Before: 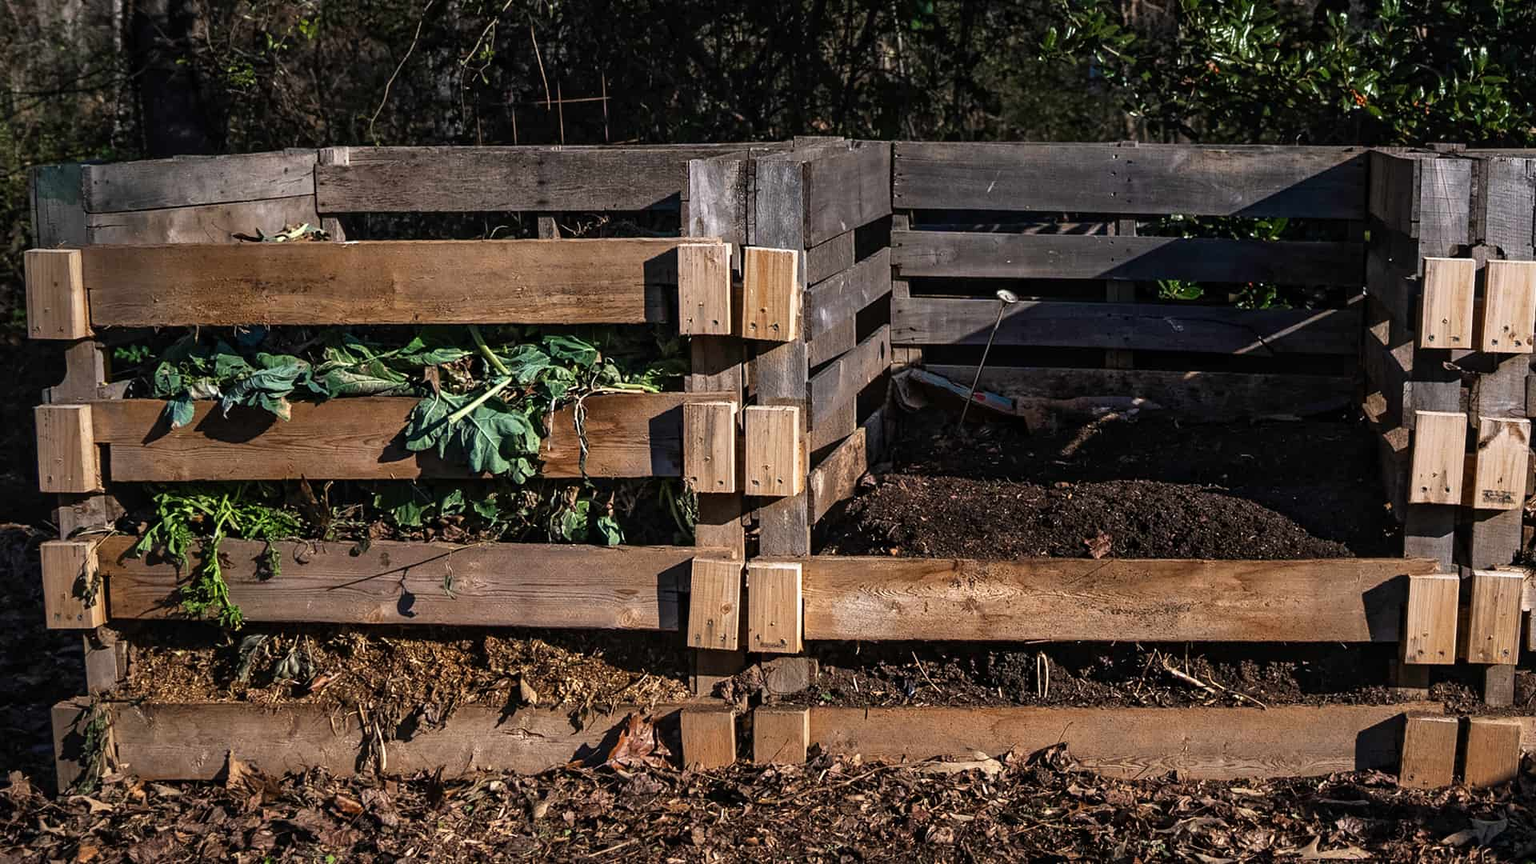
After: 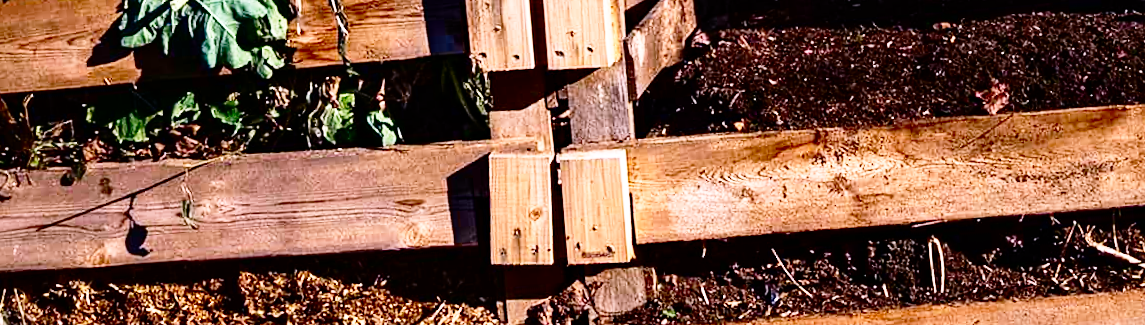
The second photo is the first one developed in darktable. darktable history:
exposure: exposure -0.242 EV, compensate highlight preservation false
rotate and perspective: rotation -4.57°, crop left 0.054, crop right 0.944, crop top 0.087, crop bottom 0.914
contrast brightness saturation: contrast 0.19, brightness -0.24, saturation 0.11
base curve: curves: ch0 [(0, 0) (0.028, 0.03) (0.105, 0.232) (0.387, 0.748) (0.754, 0.968) (1, 1)], fusion 1, exposure shift 0.576, preserve colors none
white balance: red 1.05, blue 1.072
crop: left 18.091%, top 51.13%, right 17.525%, bottom 16.85%
velvia: strength 9.25%
color correction: saturation 1.11
